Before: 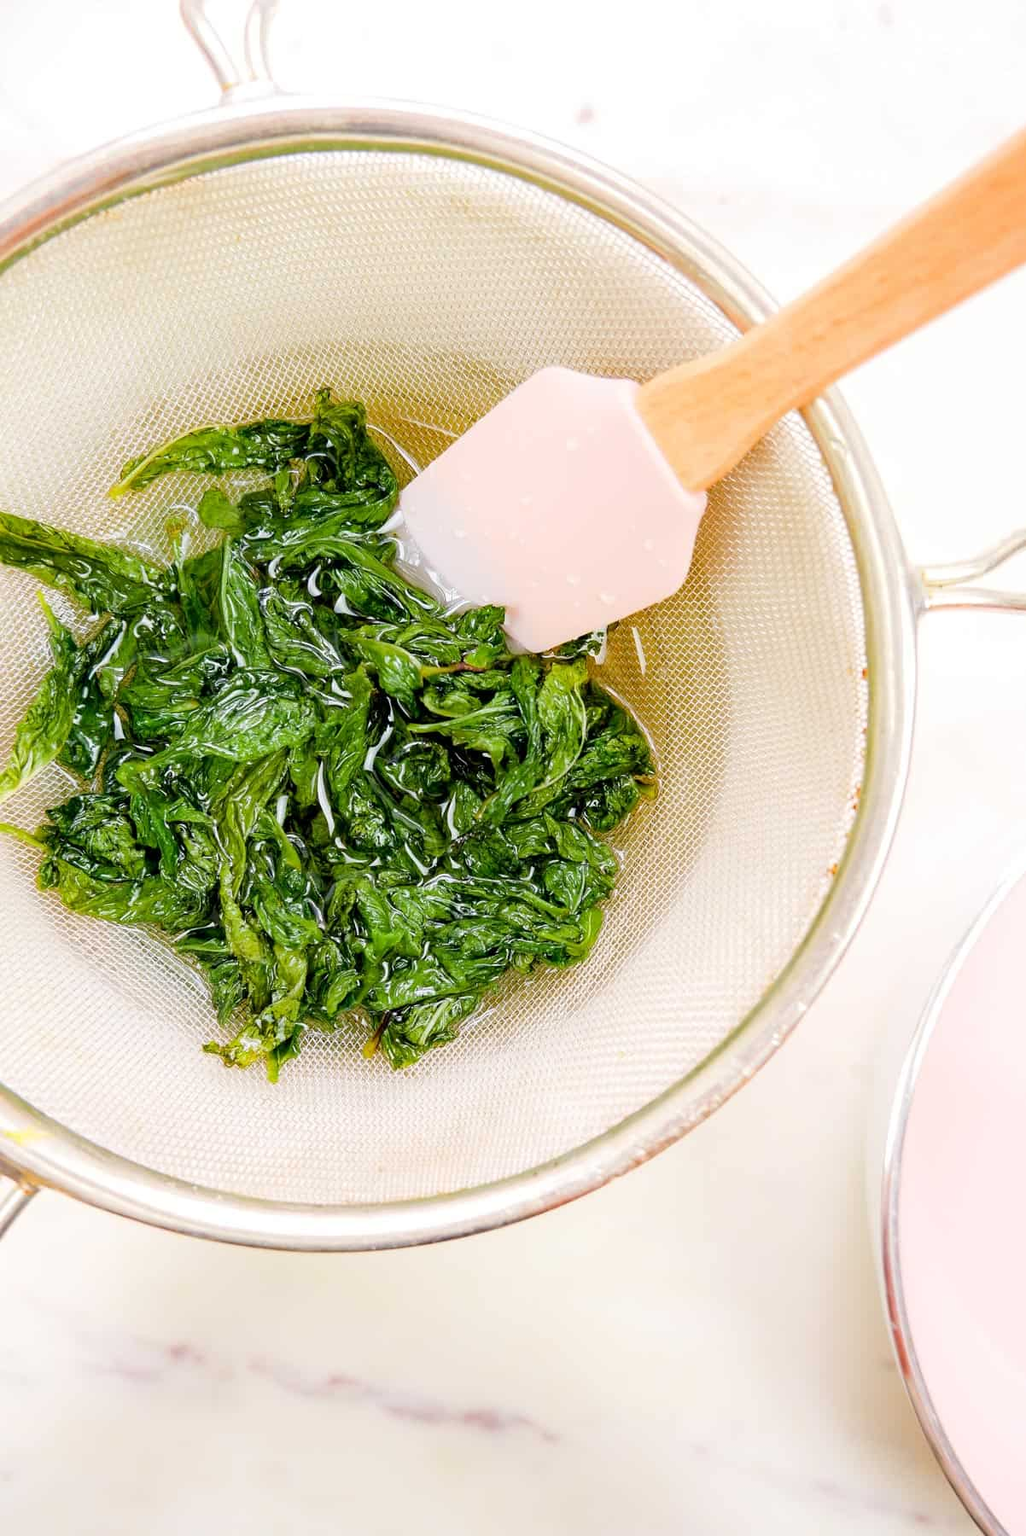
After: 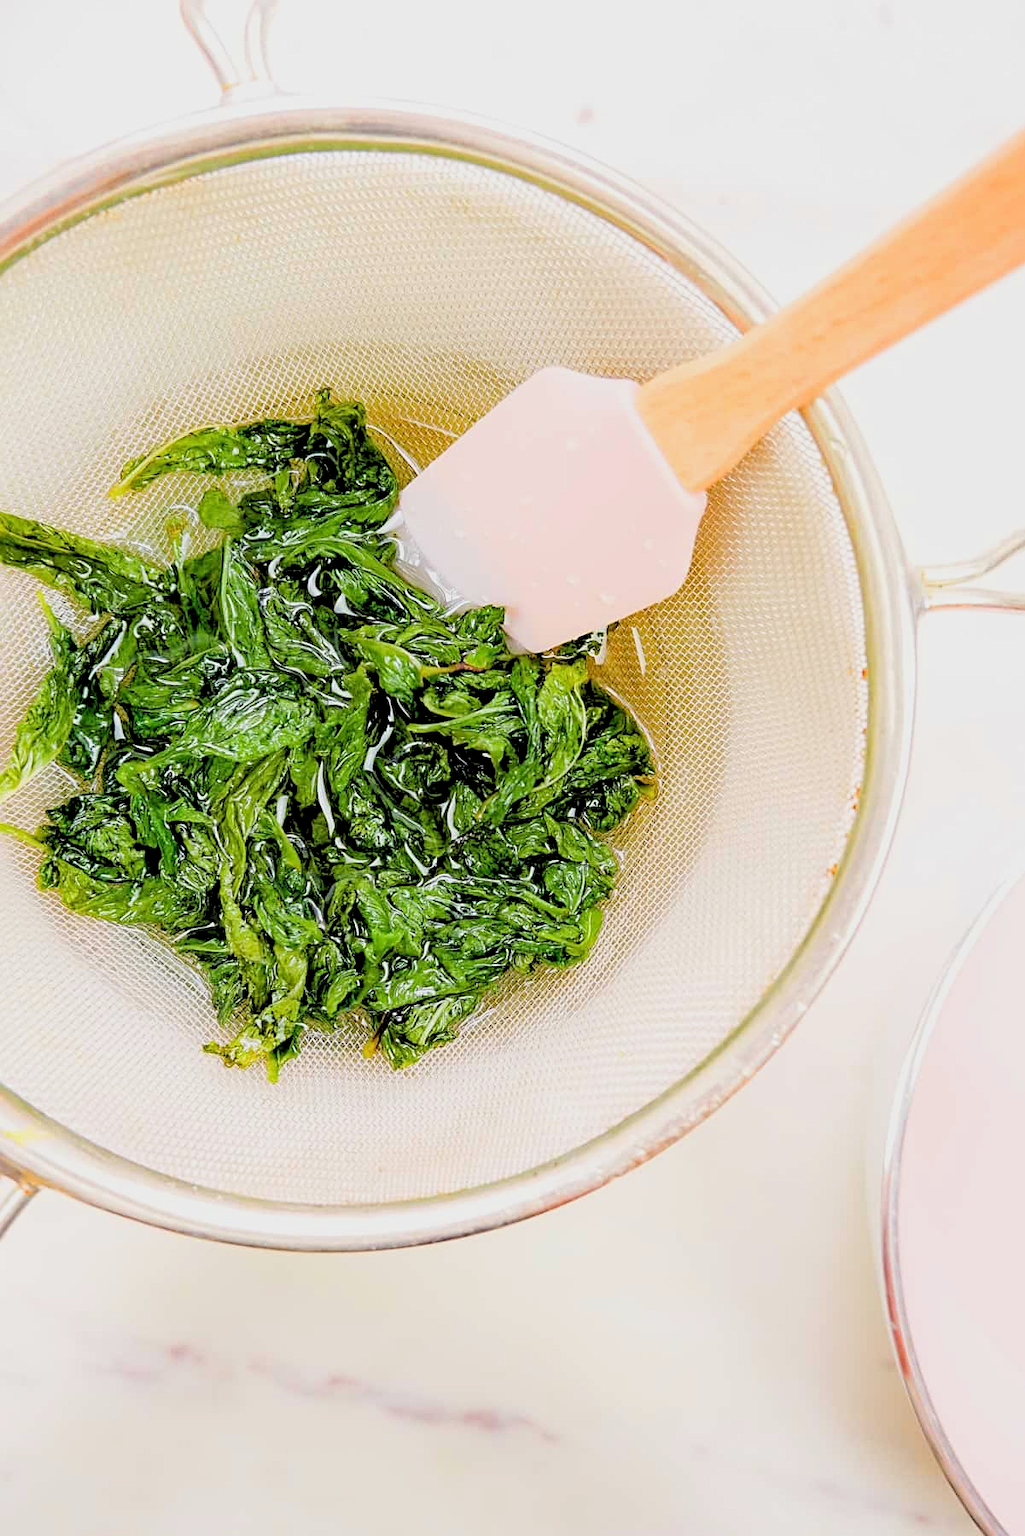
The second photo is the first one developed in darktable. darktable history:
sharpen: radius 2.529, amount 0.323
filmic rgb: black relative exposure -12.8 EV, white relative exposure 2.8 EV, threshold 3 EV, target black luminance 0%, hardness 8.54, latitude 70.41%, contrast 1.133, shadows ↔ highlights balance -0.395%, color science v4 (2020), enable highlight reconstruction true
rgb levels: preserve colors sum RGB, levels [[0.038, 0.433, 0.934], [0, 0.5, 1], [0, 0.5, 1]]
tone equalizer: on, module defaults
